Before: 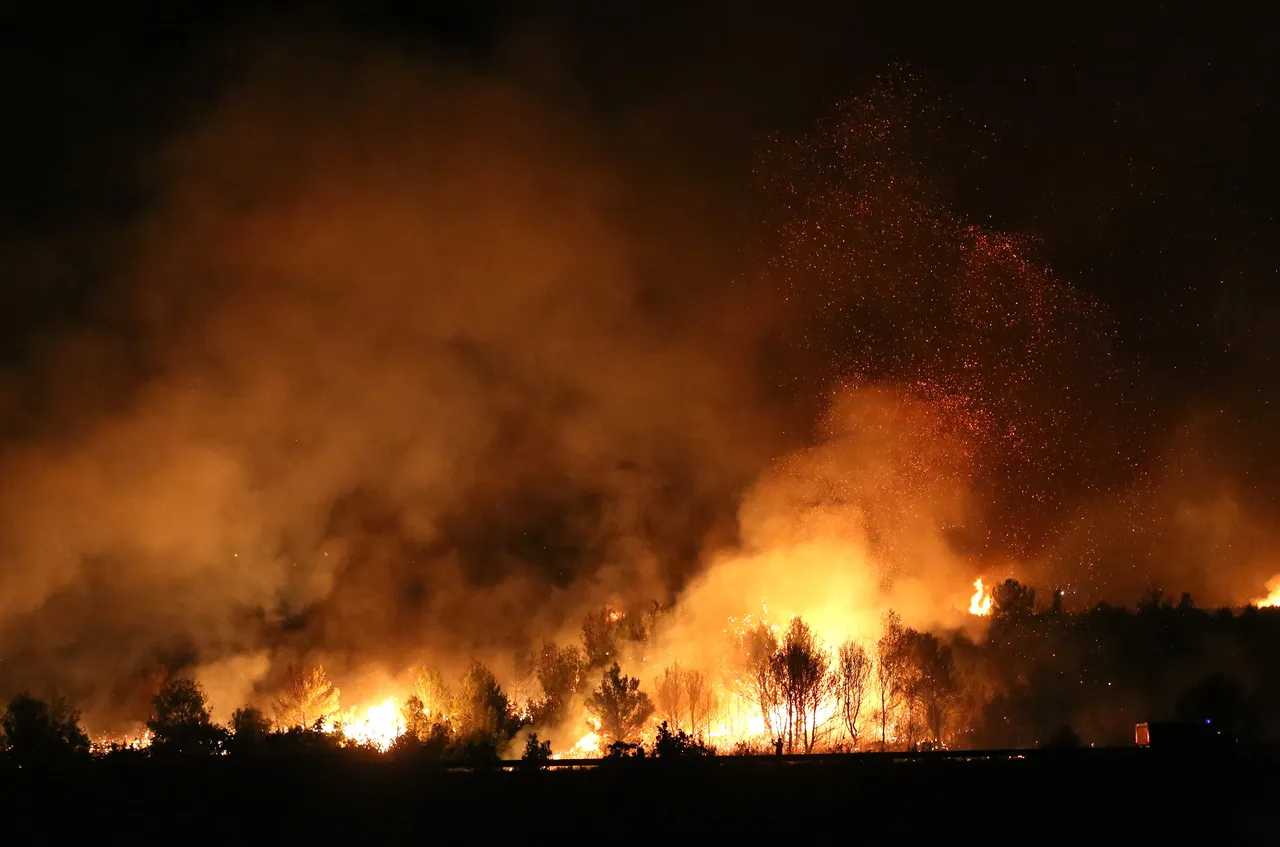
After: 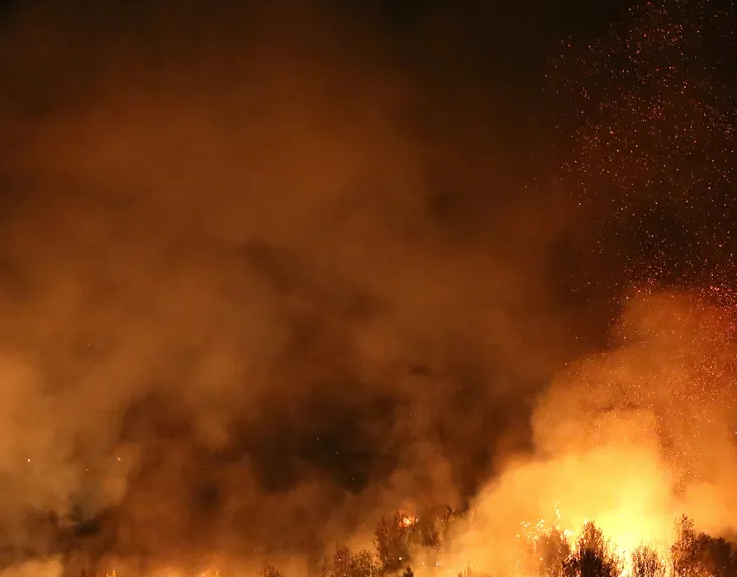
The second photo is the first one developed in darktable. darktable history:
tone equalizer: edges refinement/feathering 500, mask exposure compensation -1.57 EV, preserve details no
crop: left 16.185%, top 11.253%, right 26.232%, bottom 20.623%
